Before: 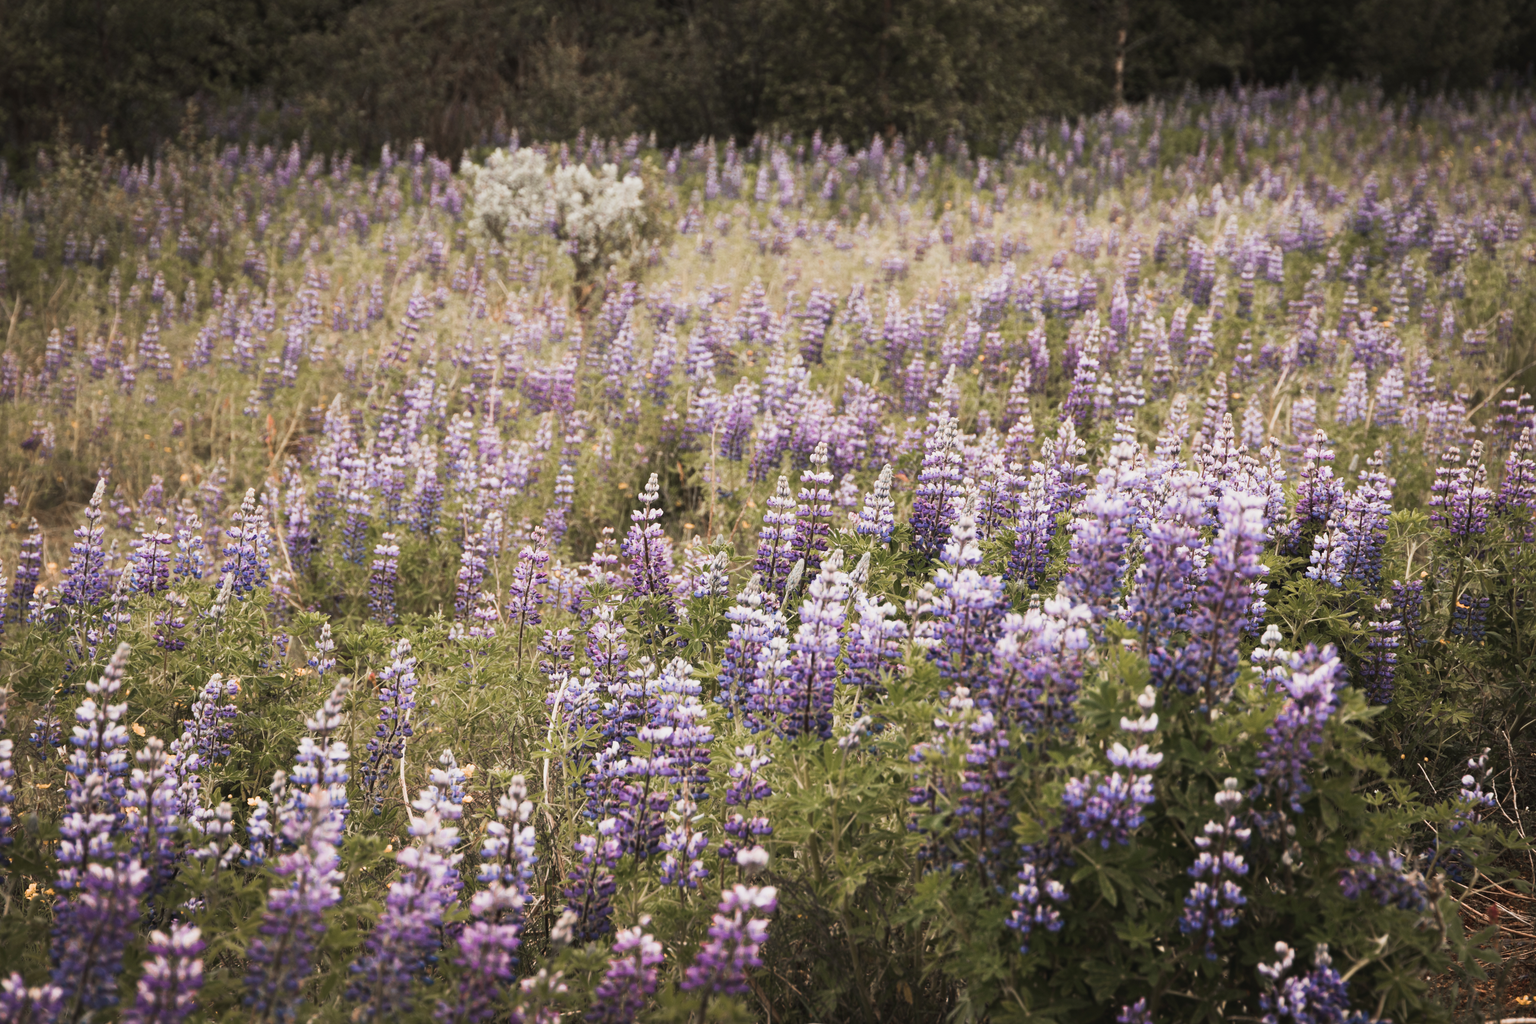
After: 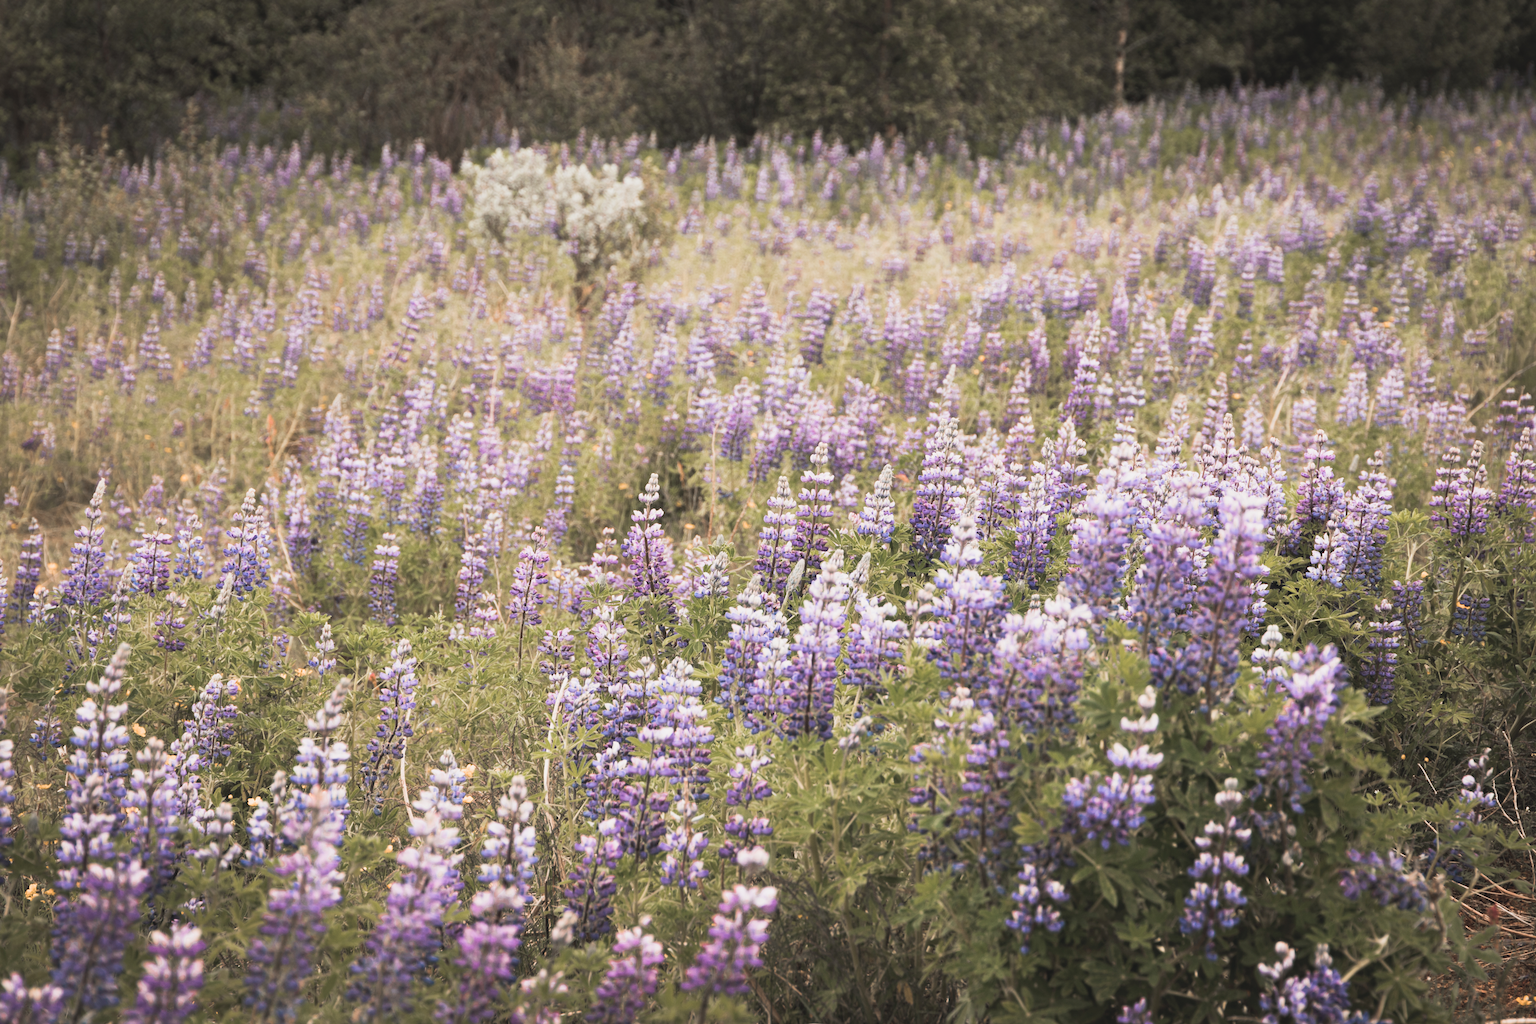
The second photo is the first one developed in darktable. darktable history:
contrast brightness saturation: brightness 0.149
